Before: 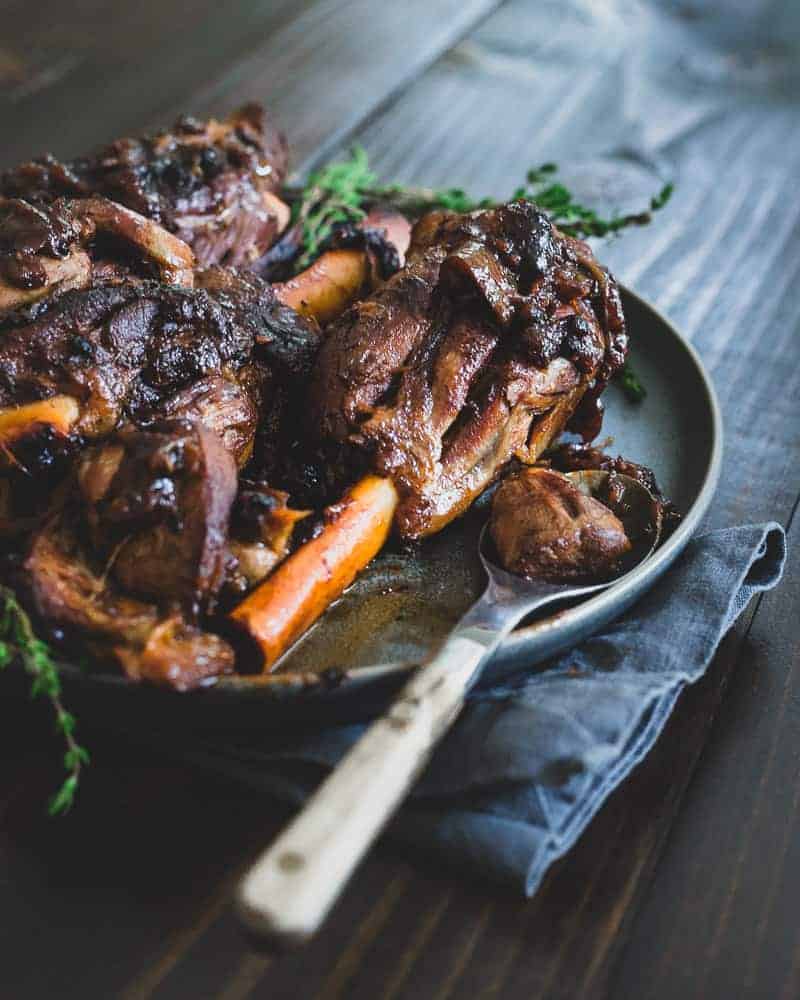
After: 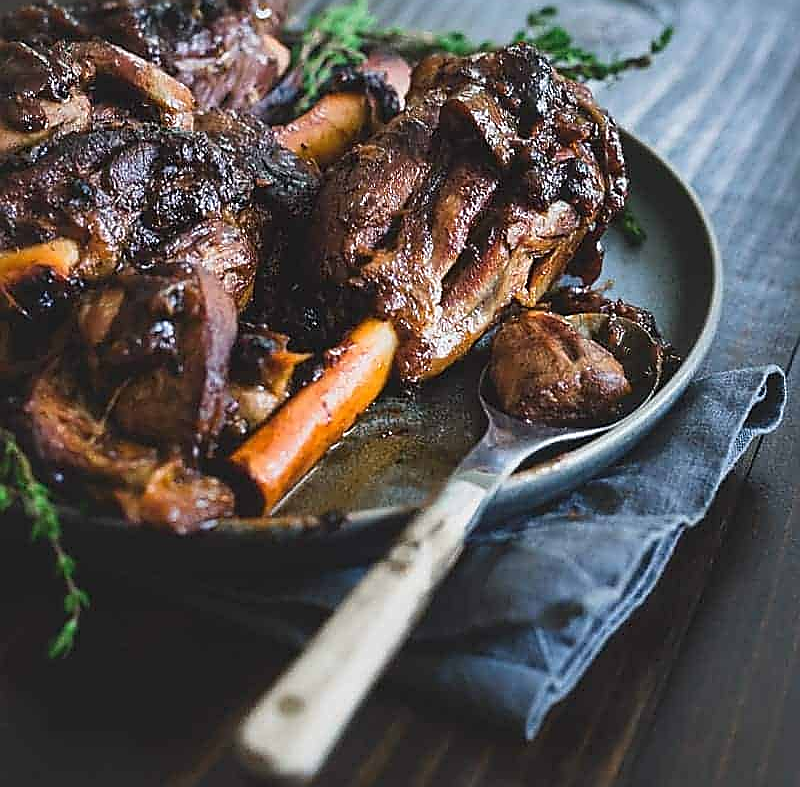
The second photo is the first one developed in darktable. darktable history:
sharpen: radius 1.4, amount 1.25, threshold 0.7
crop and rotate: top 15.774%, bottom 5.506%
